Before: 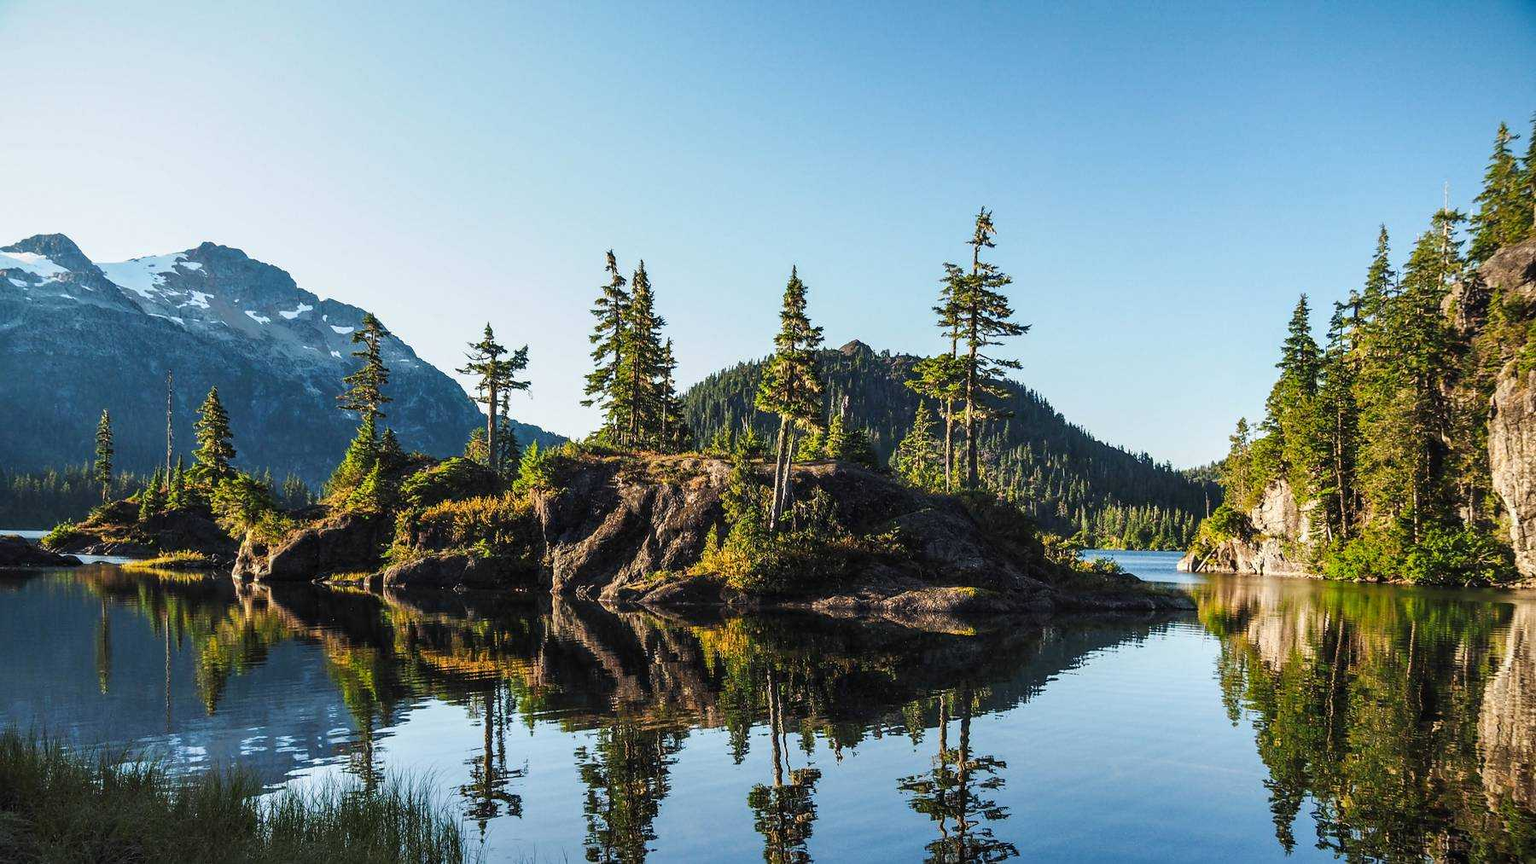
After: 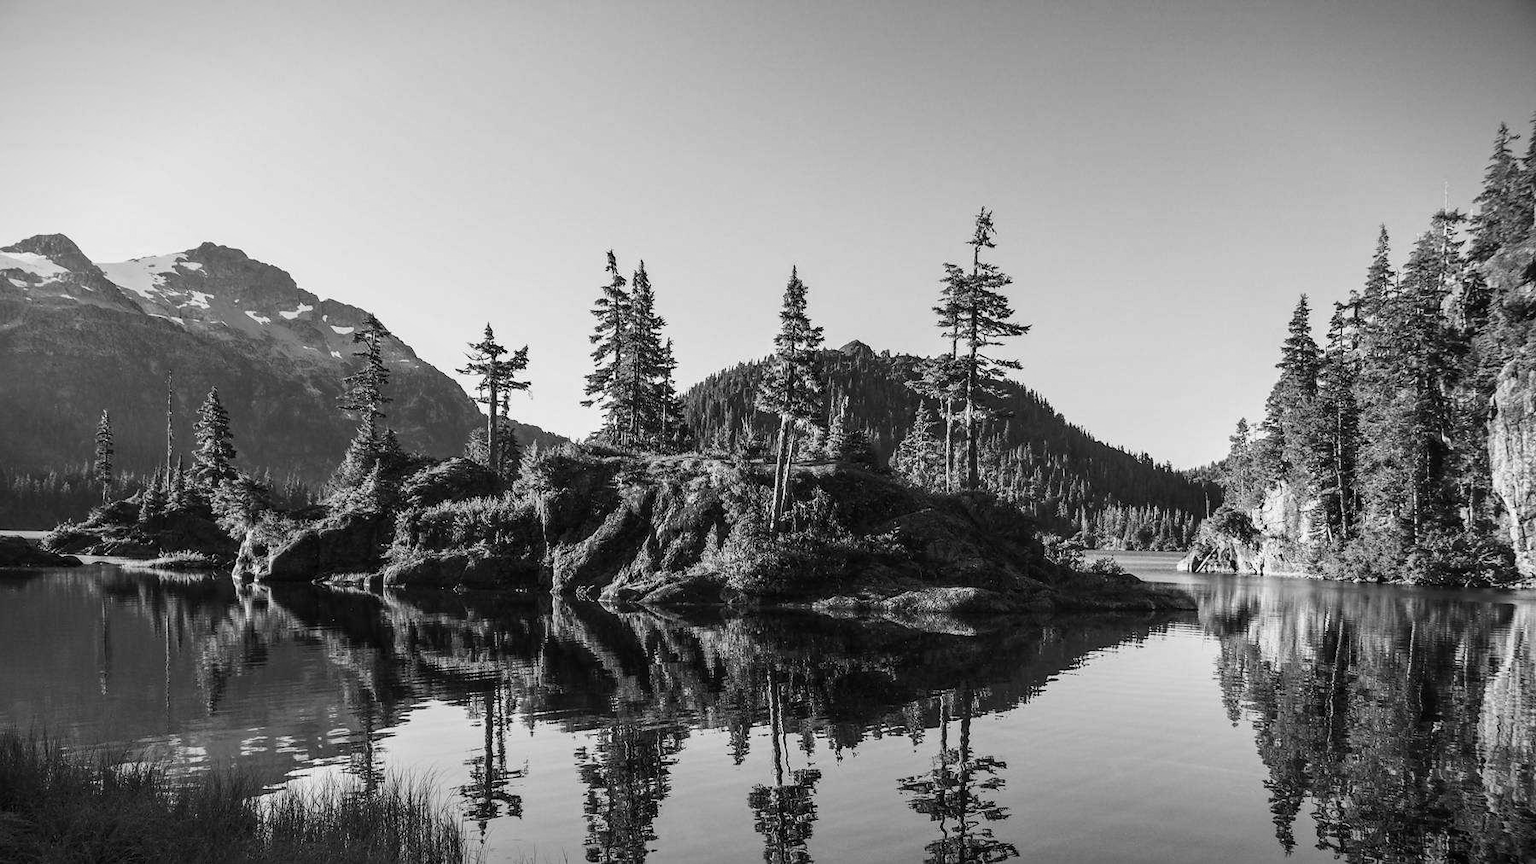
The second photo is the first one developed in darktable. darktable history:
monochrome: a 32, b 64, size 2.3
vignetting: fall-off start 100%, fall-off radius 64.94%, automatic ratio true, unbound false
contrast brightness saturation: saturation -0.05
